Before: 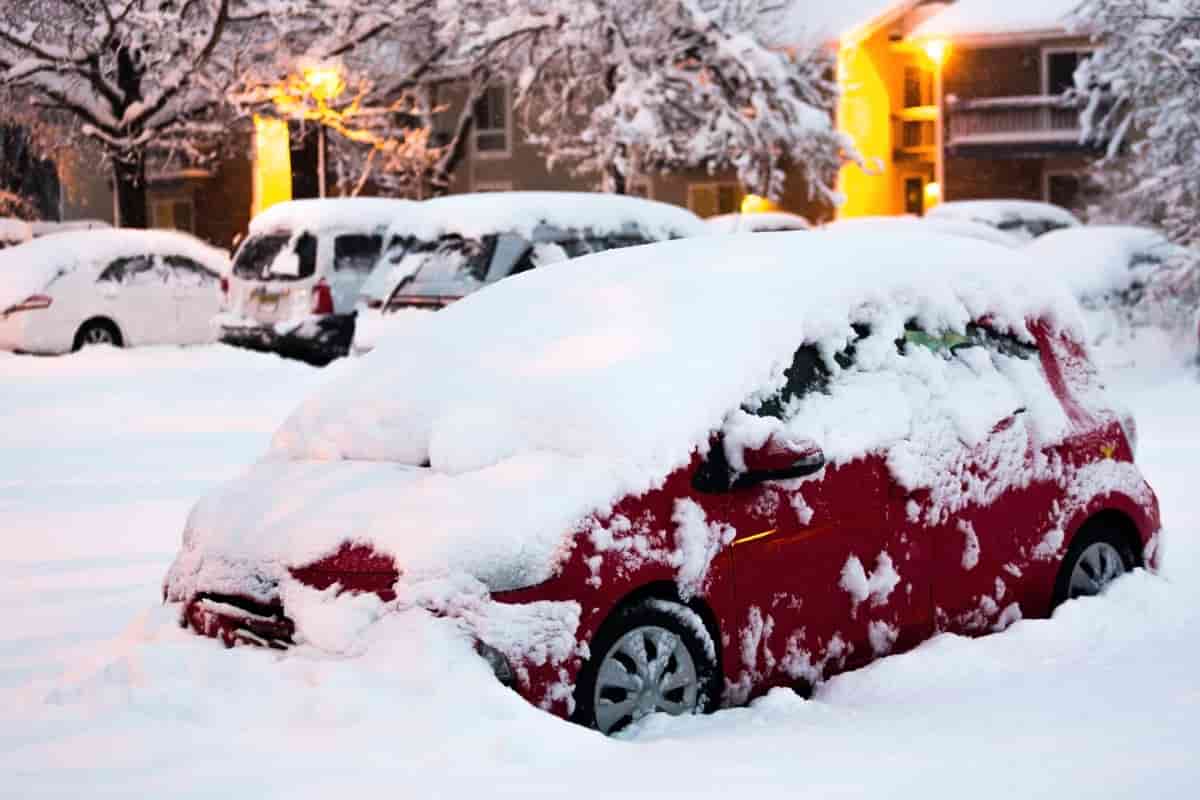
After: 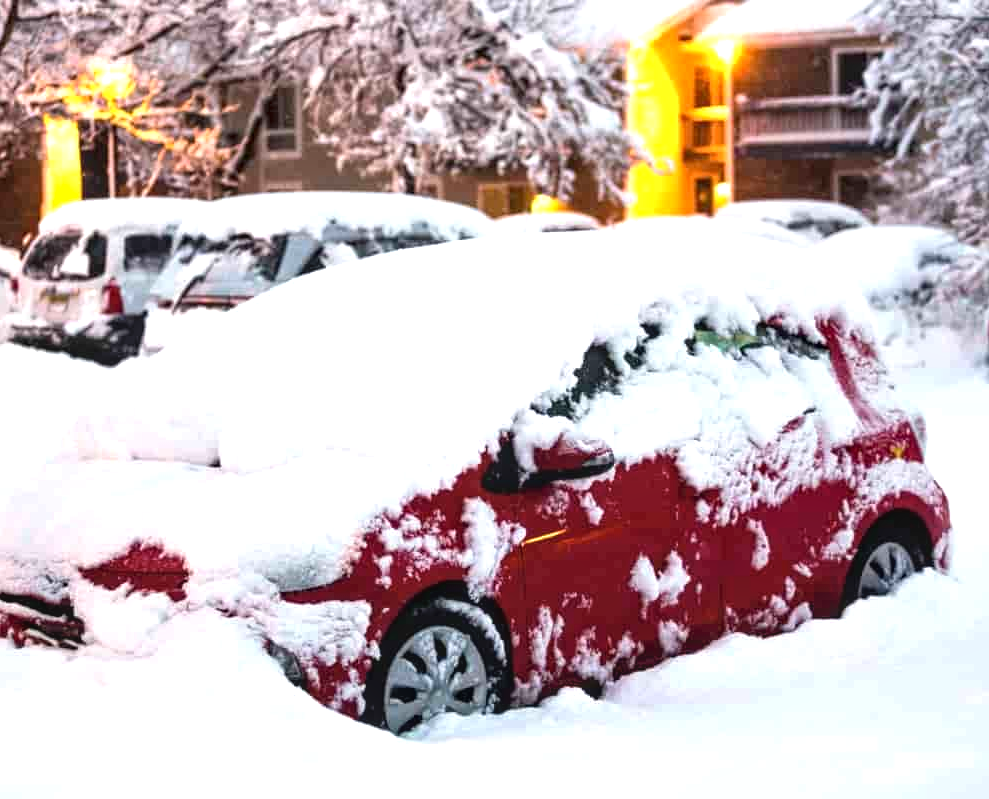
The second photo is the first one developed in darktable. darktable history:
exposure: black level correction 0.001, exposure 0.5 EV, compensate exposure bias true, compensate highlight preservation false
local contrast: on, module defaults
crop: left 17.582%, bottom 0.031%
